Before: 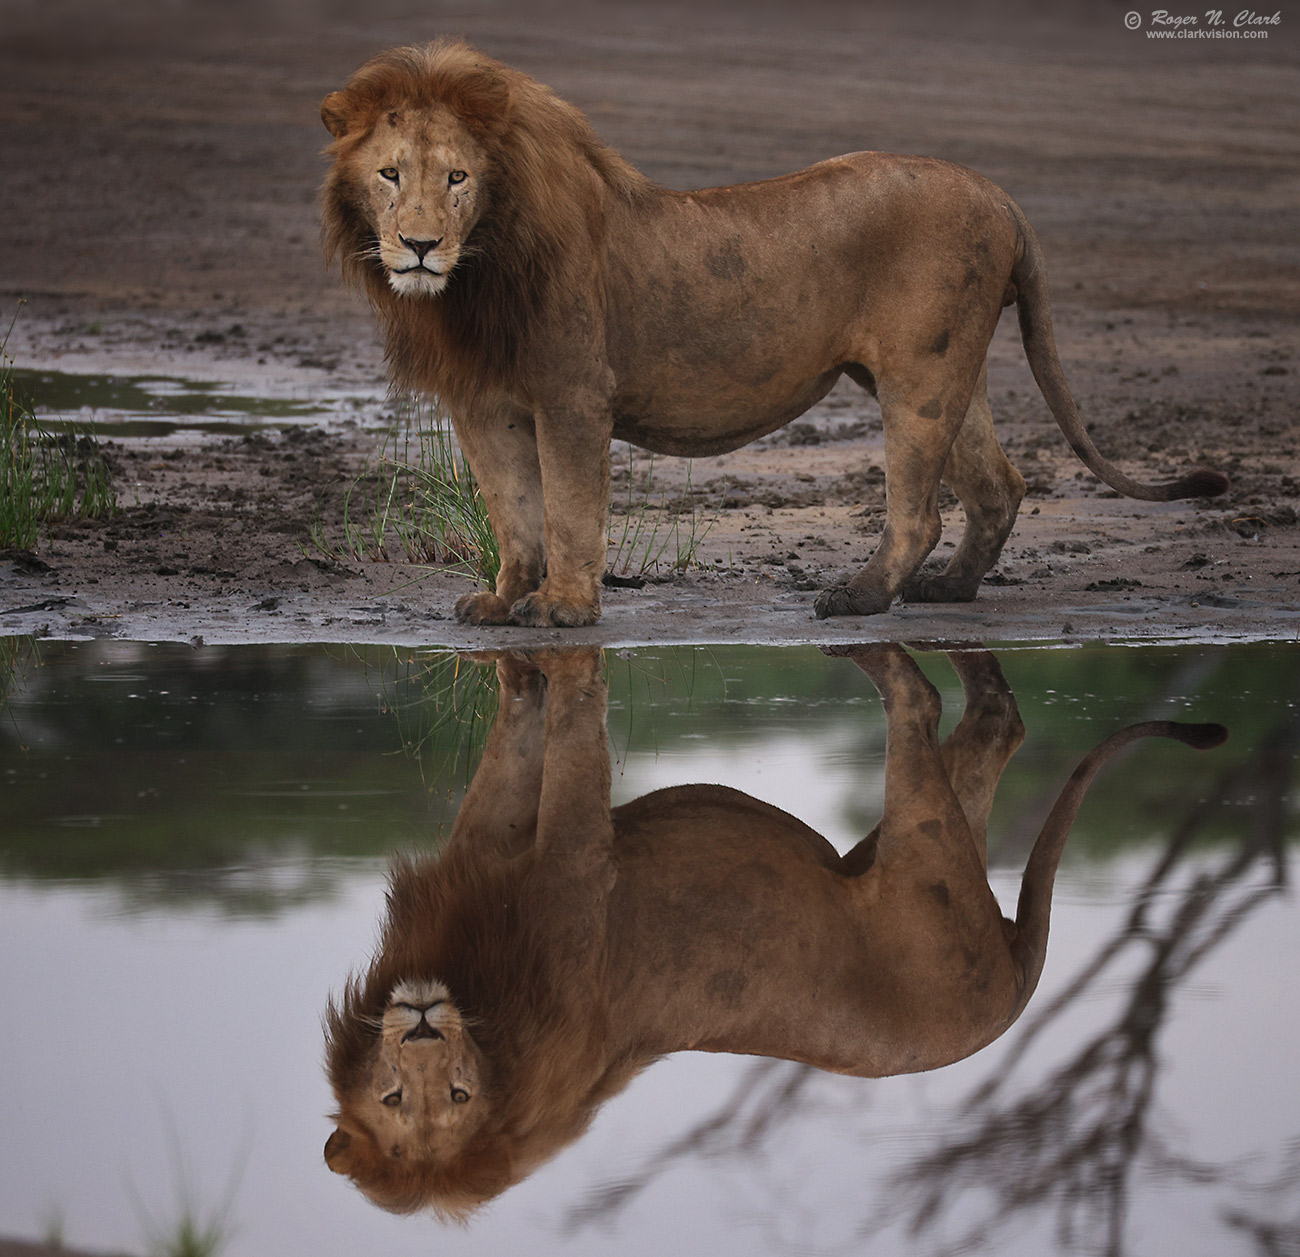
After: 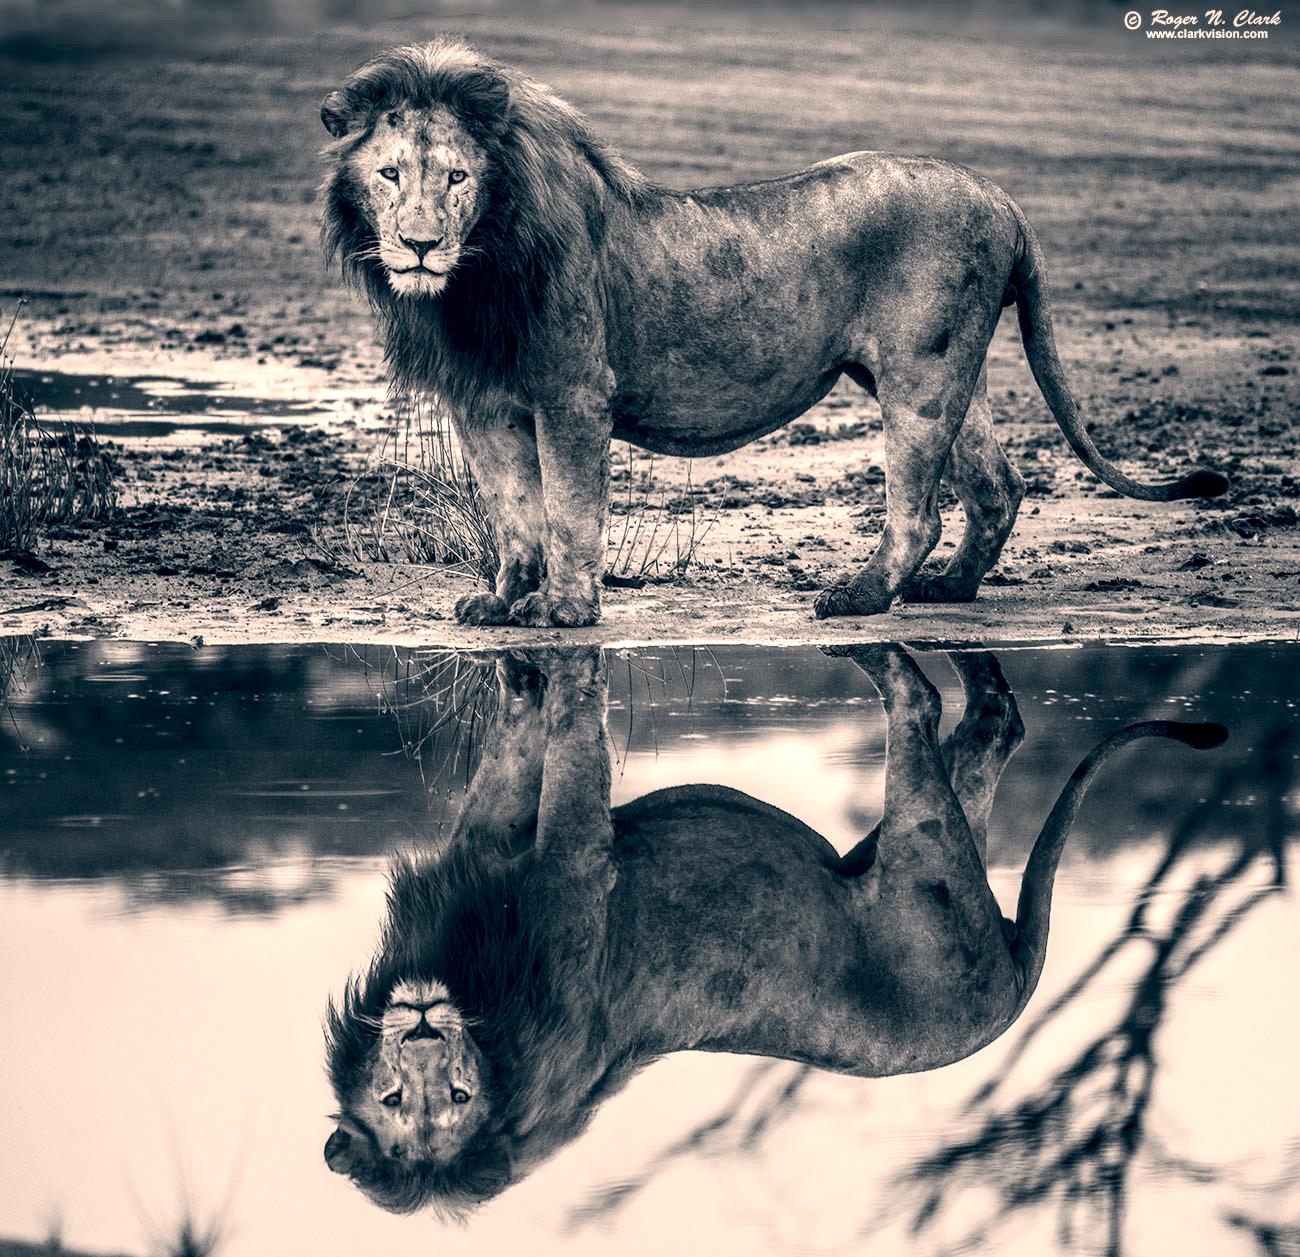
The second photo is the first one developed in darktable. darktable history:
color calibration: output gray [0.25, 0.35, 0.4, 0], x 0.383, y 0.372, temperature 3905.17 K
color correction: highlights a* 10.32, highlights b* 14.66, shadows a* -9.59, shadows b* -15.02
base curve: curves: ch0 [(0, 0) (0.007, 0.004) (0.027, 0.03) (0.046, 0.07) (0.207, 0.54) (0.442, 0.872) (0.673, 0.972) (1, 1)], preserve colors none
local contrast: highlights 12%, shadows 38%, detail 183%, midtone range 0.471
